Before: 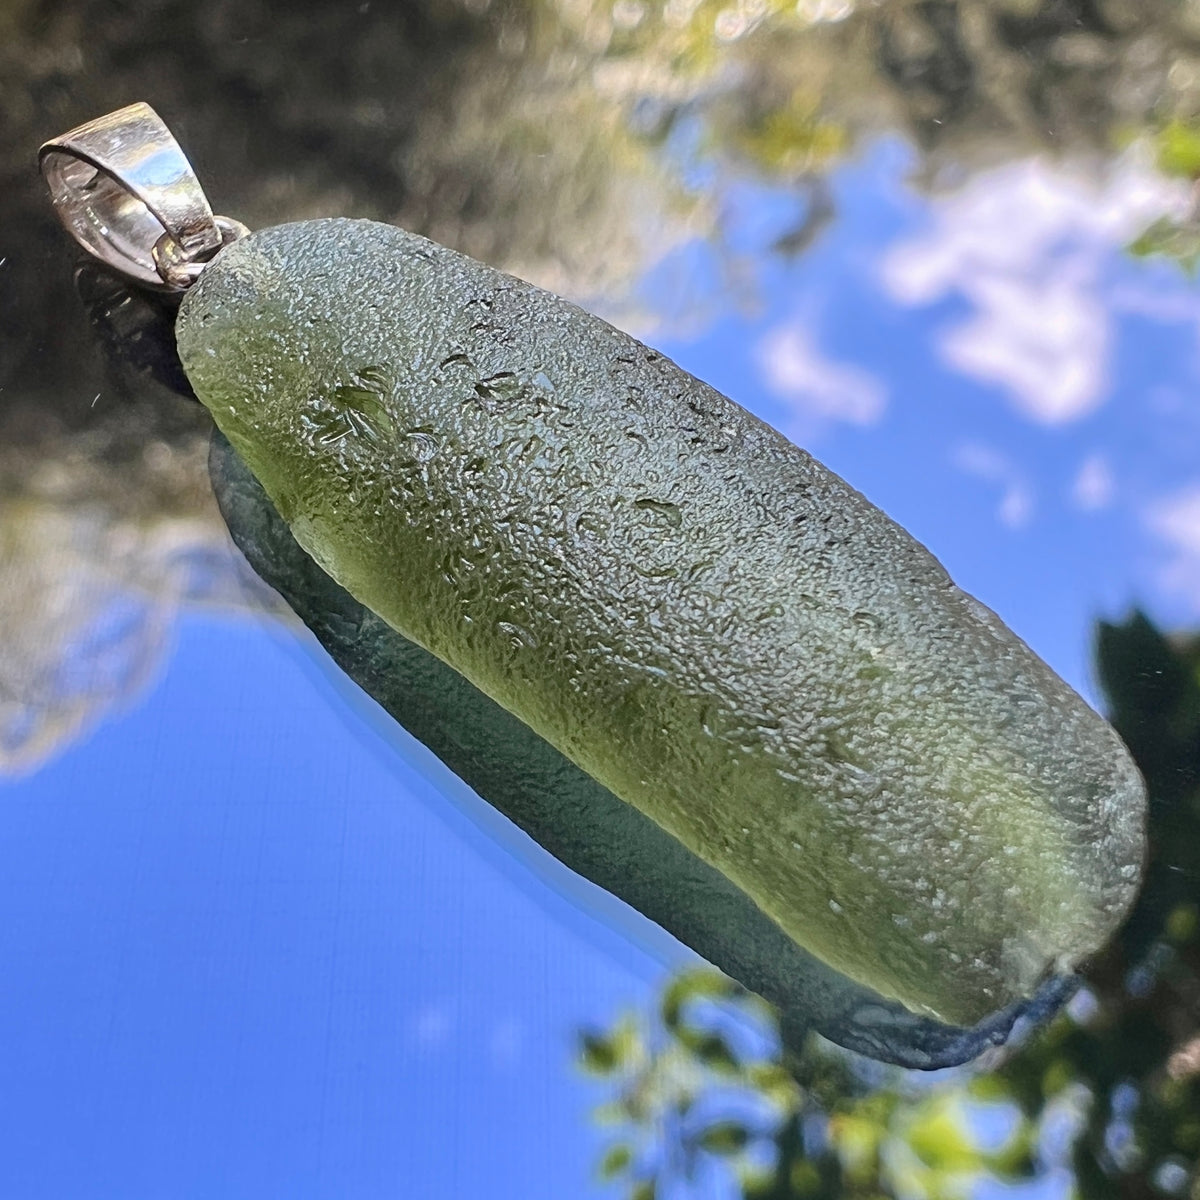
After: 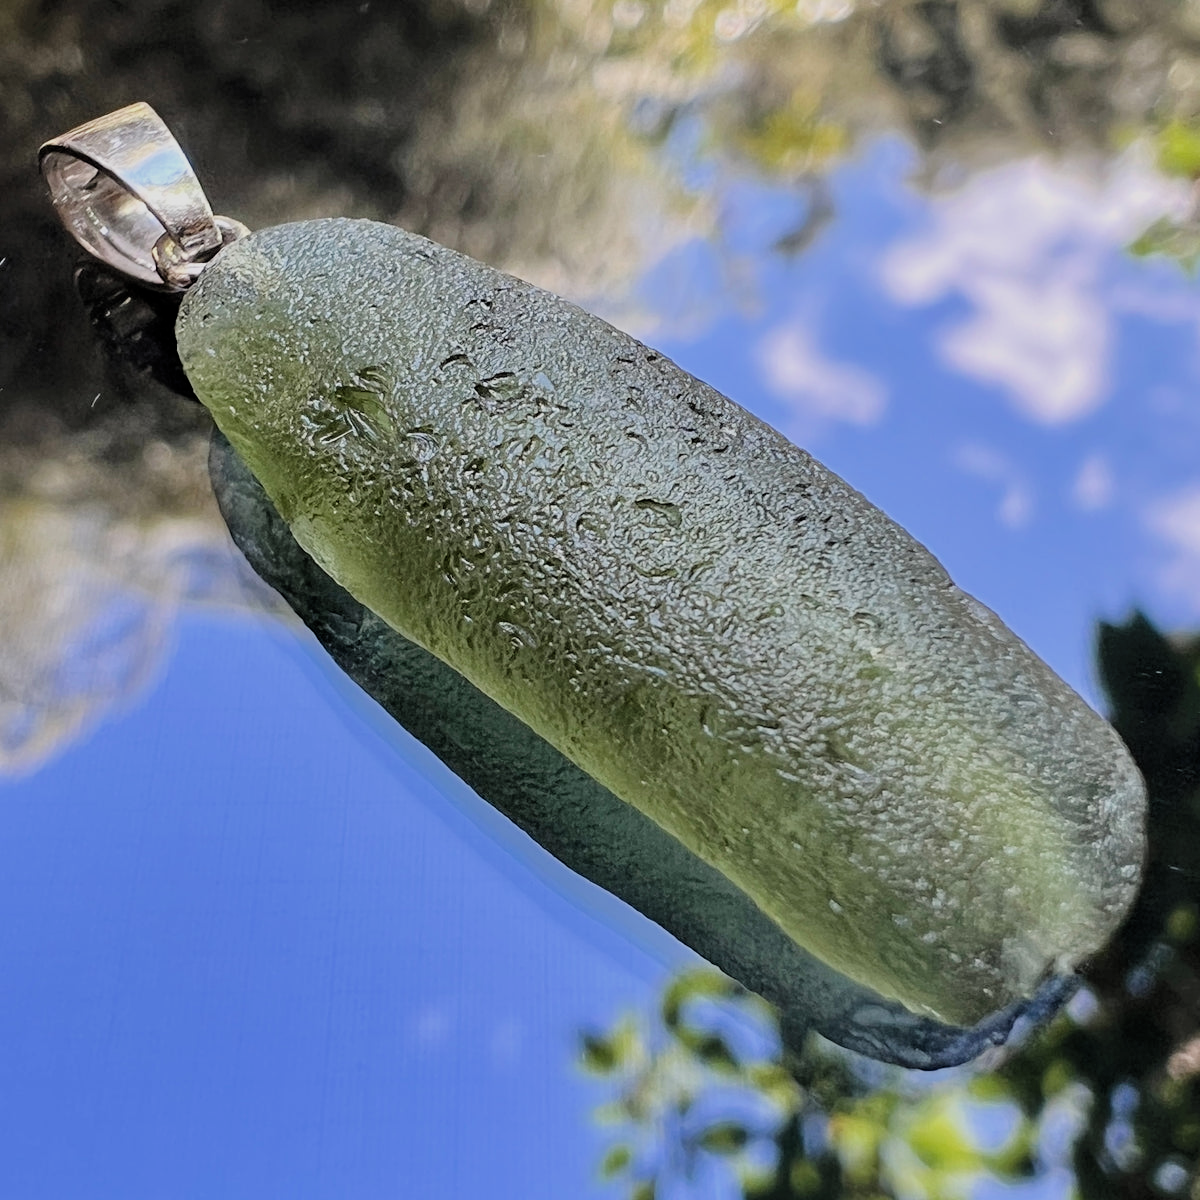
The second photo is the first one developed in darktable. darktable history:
filmic rgb: black relative exposure -7.72 EV, white relative exposure 4.44 EV, target black luminance 0%, hardness 3.76, latitude 50.65%, contrast 1.073, highlights saturation mix 8.51%, shadows ↔ highlights balance -0.222%
shadows and highlights: shadows 62.1, white point adjustment 0.395, highlights -33.95, compress 84.06%
